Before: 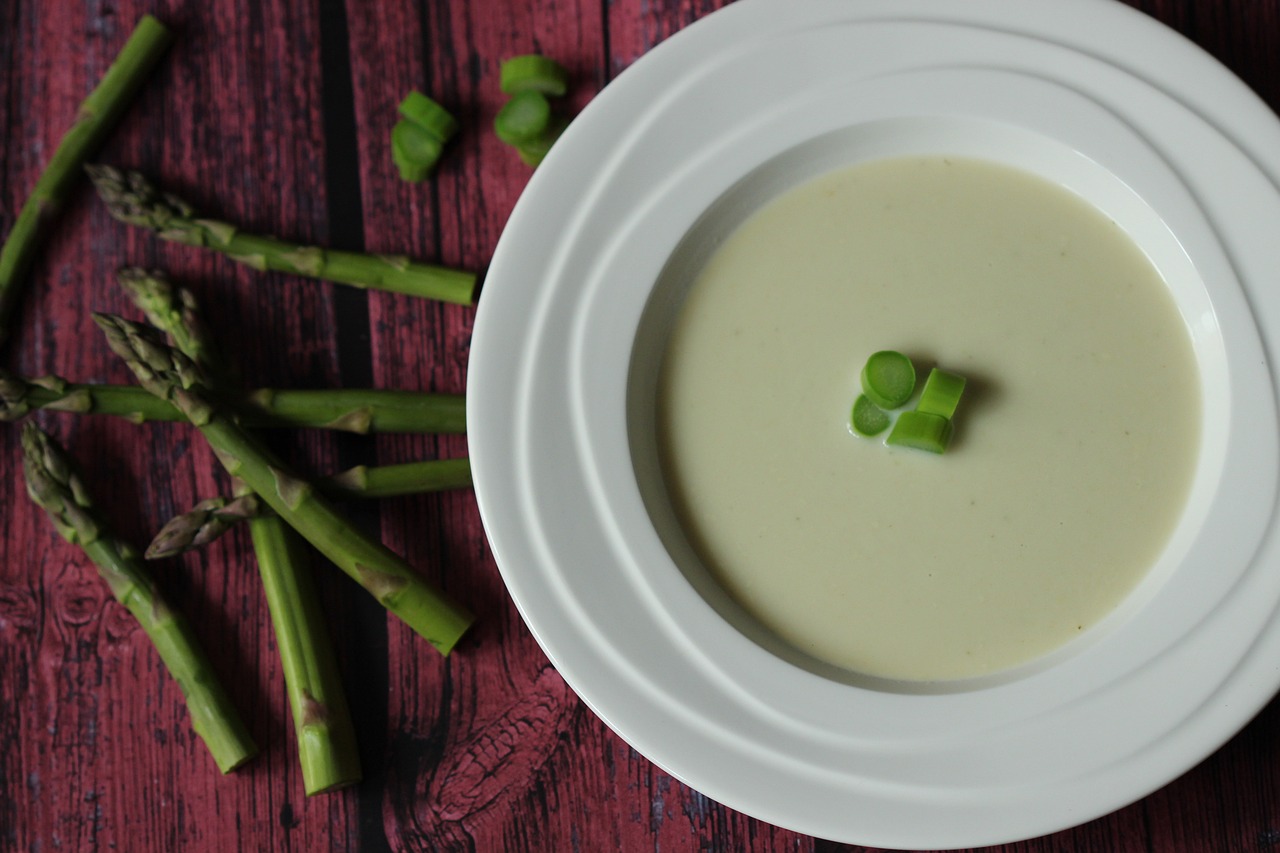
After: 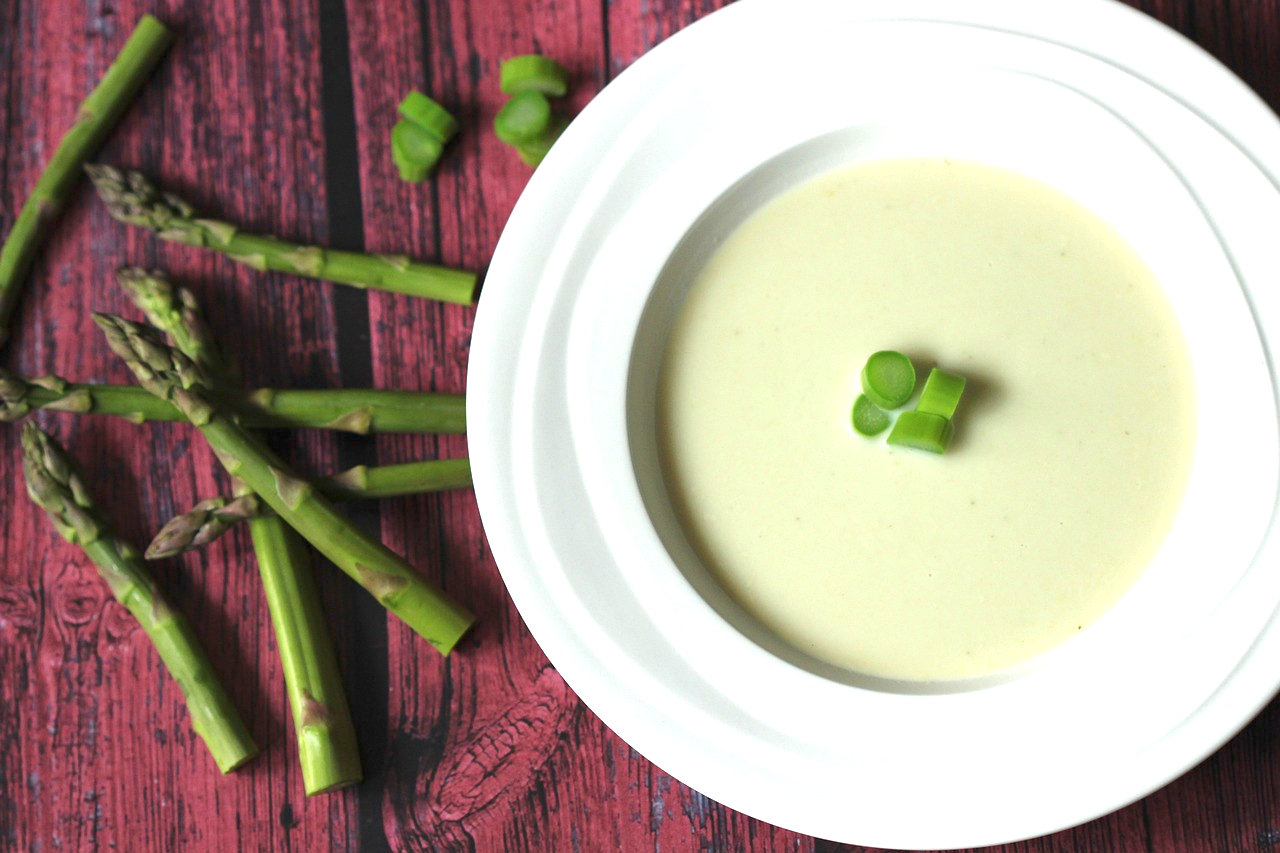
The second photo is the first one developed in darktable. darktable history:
exposure: black level correction 0, exposure 1.6 EV, compensate exposure bias true, compensate highlight preservation false
tone equalizer: -8 EV 0.25 EV, -7 EV 0.417 EV, -6 EV 0.417 EV, -5 EV 0.25 EV, -3 EV -0.25 EV, -2 EV -0.417 EV, -1 EV -0.417 EV, +0 EV -0.25 EV, edges refinement/feathering 500, mask exposure compensation -1.57 EV, preserve details guided filter
